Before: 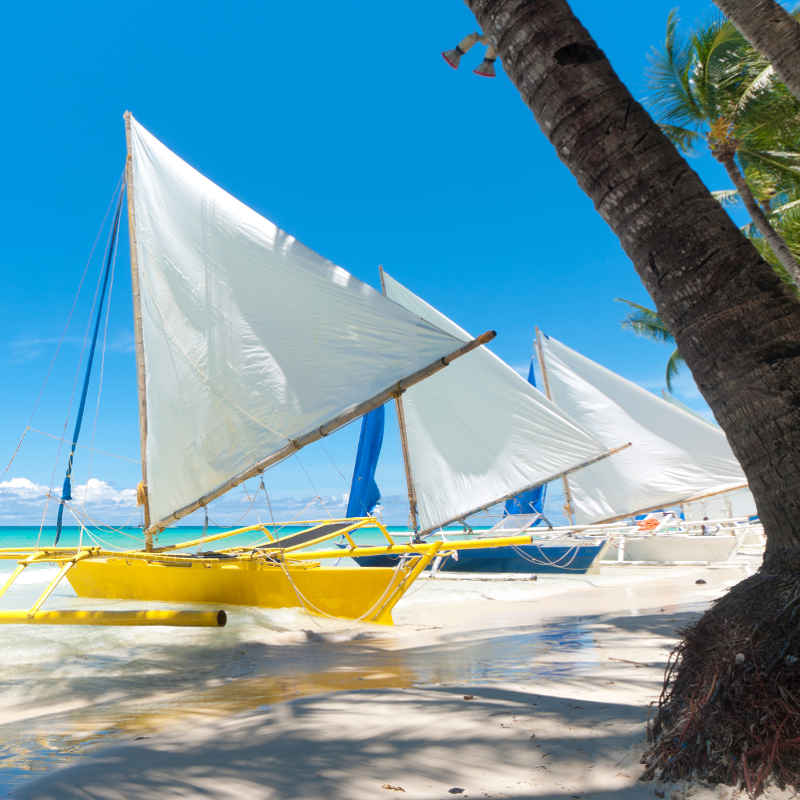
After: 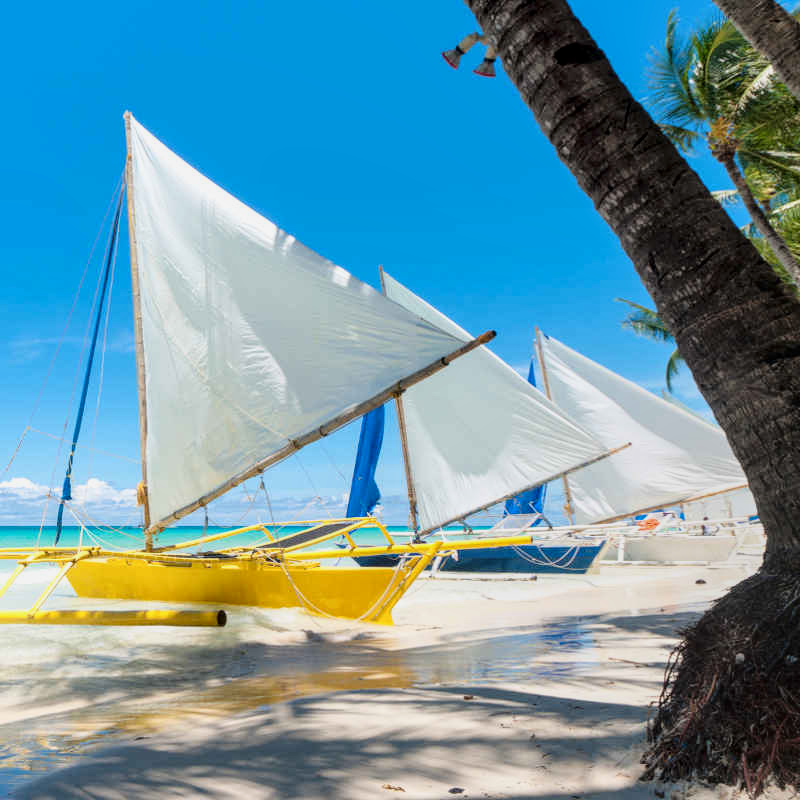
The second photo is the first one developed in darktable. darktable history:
tone curve: curves: ch0 [(0, 0.009) (0.105, 0.069) (0.195, 0.154) (0.289, 0.278) (0.384, 0.391) (0.513, 0.53) (0.66, 0.667) (0.895, 0.863) (1, 0.919)]; ch1 [(0, 0) (0.161, 0.092) (0.35, 0.33) (0.403, 0.395) (0.456, 0.469) (0.502, 0.499) (0.519, 0.514) (0.576, 0.587) (0.642, 0.645) (0.701, 0.742) (1, 0.942)]; ch2 [(0, 0) (0.371, 0.362) (0.437, 0.437) (0.501, 0.5) (0.53, 0.528) (0.569, 0.551) (0.619, 0.58) (0.883, 0.752) (1, 0.929)], color space Lab, linked channels, preserve colors none
local contrast: detail 130%
